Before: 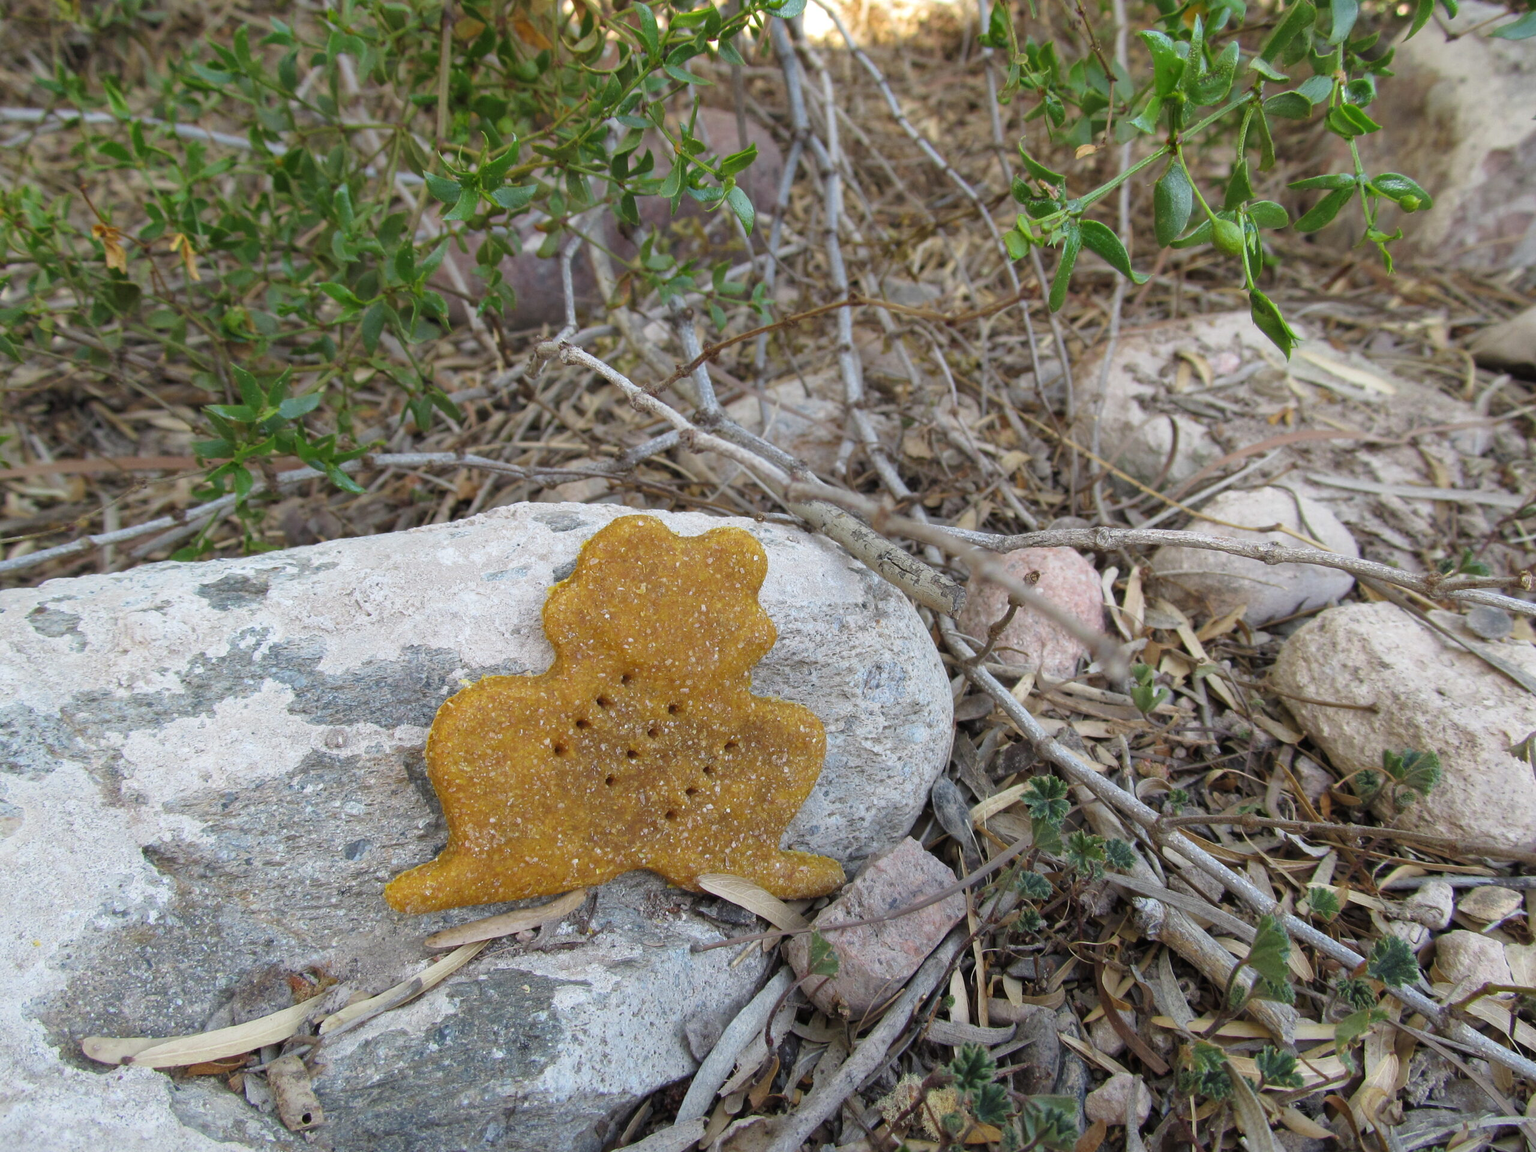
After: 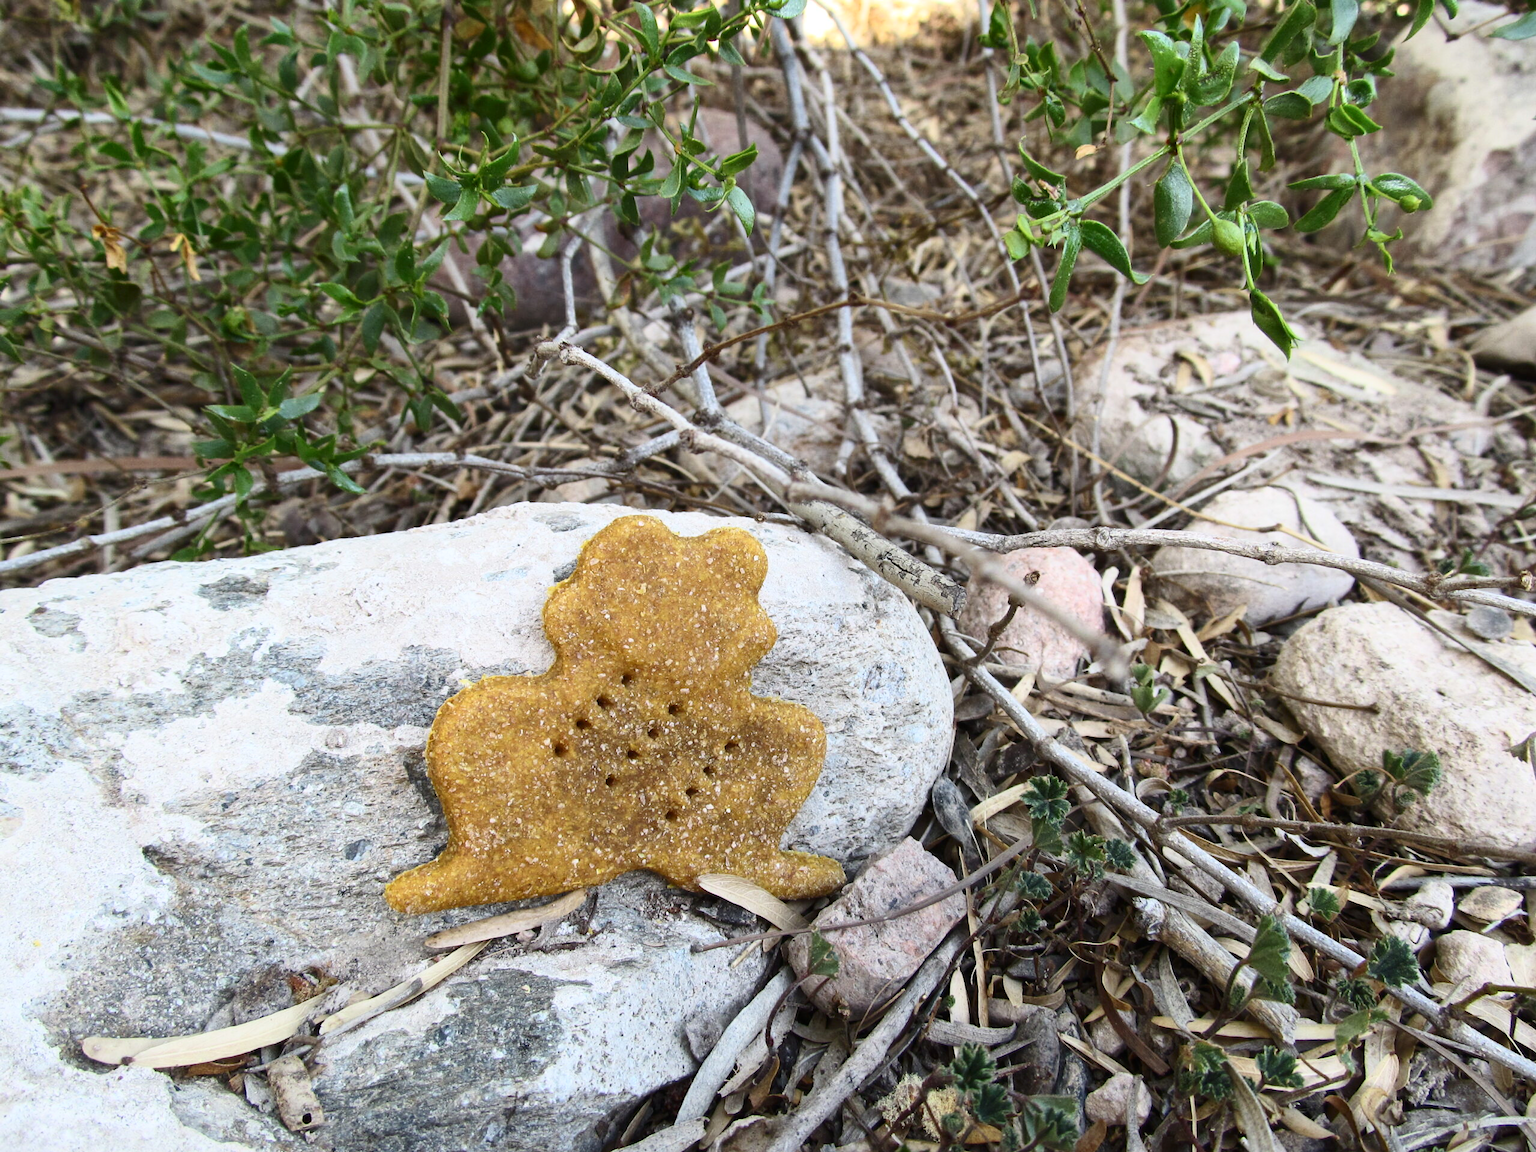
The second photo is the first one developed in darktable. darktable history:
contrast brightness saturation: contrast 0.375, brightness 0.105
